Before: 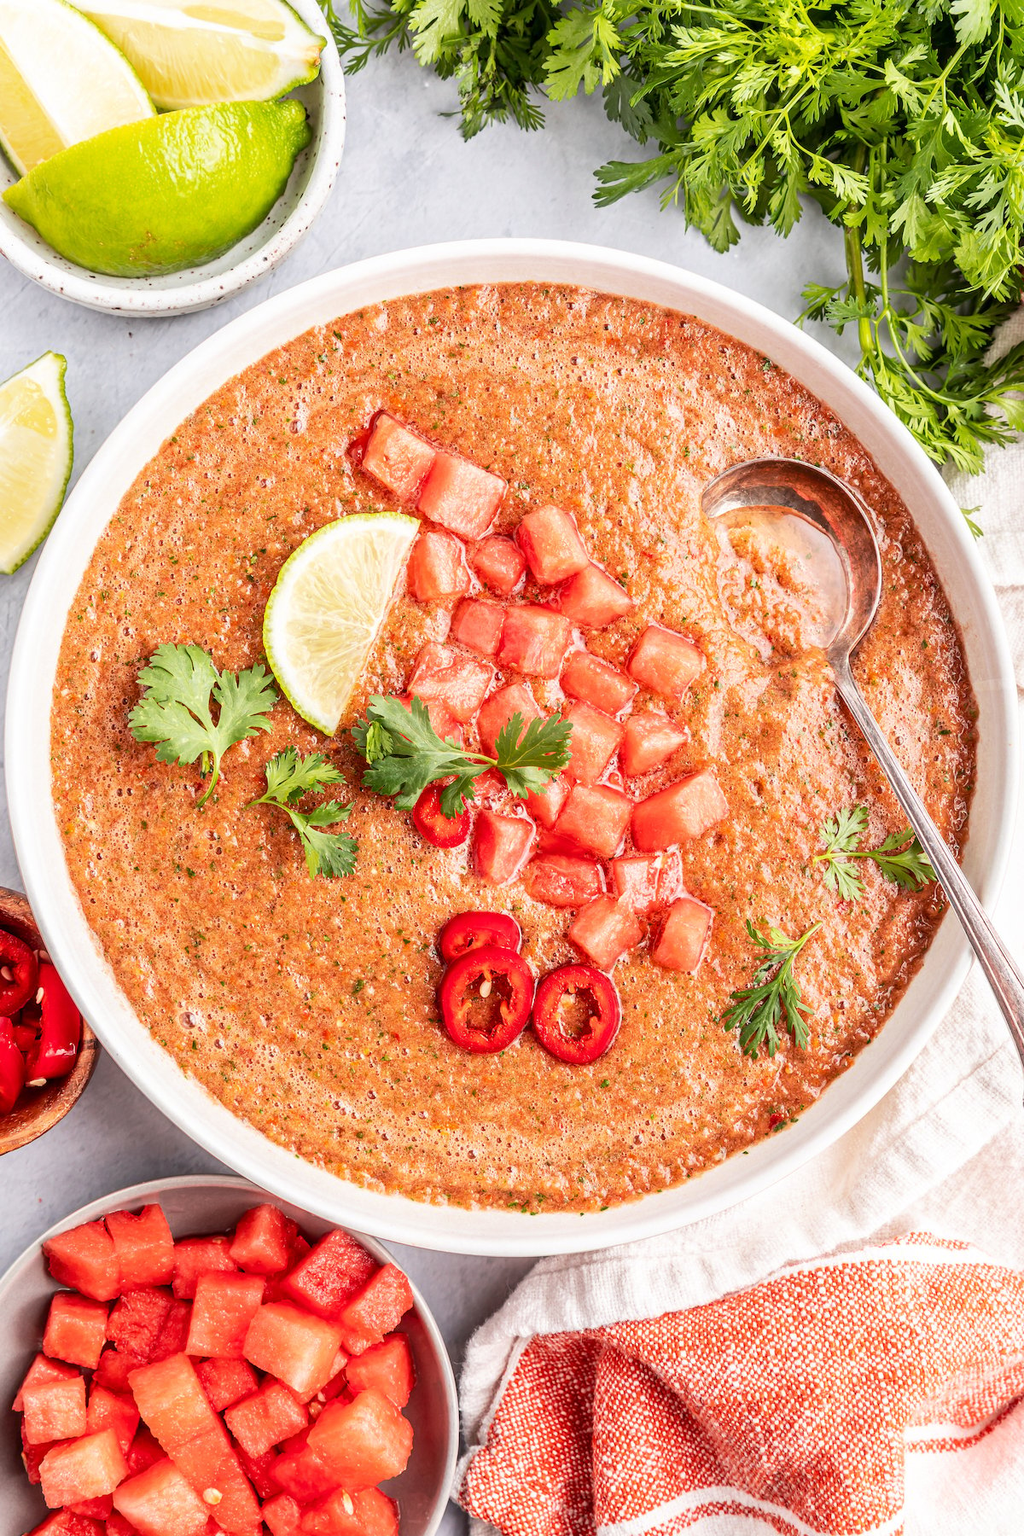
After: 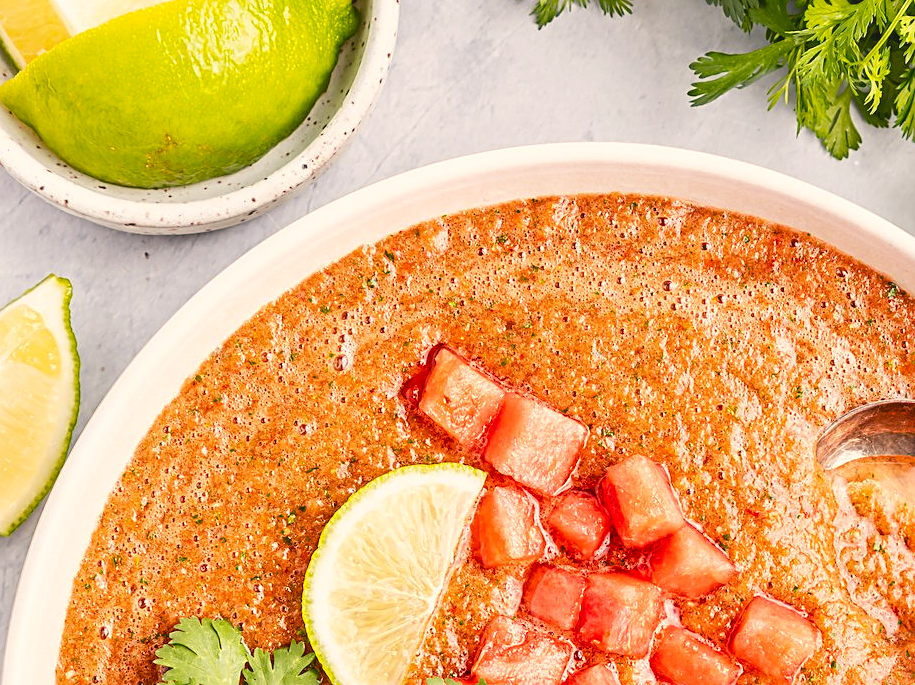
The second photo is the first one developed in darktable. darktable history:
crop: left 0.579%, top 7.627%, right 23.167%, bottom 54.275%
color balance rgb: shadows lift › chroma 2%, shadows lift › hue 247.2°, power › chroma 0.3%, power › hue 25.2°, highlights gain › chroma 3%, highlights gain › hue 60°, global offset › luminance 0.75%, perceptual saturation grading › global saturation 20%, perceptual saturation grading › highlights -20%, perceptual saturation grading › shadows 30%, global vibrance 20%
white balance: red 0.978, blue 0.999
tone equalizer: on, module defaults
sharpen: amount 0.478
